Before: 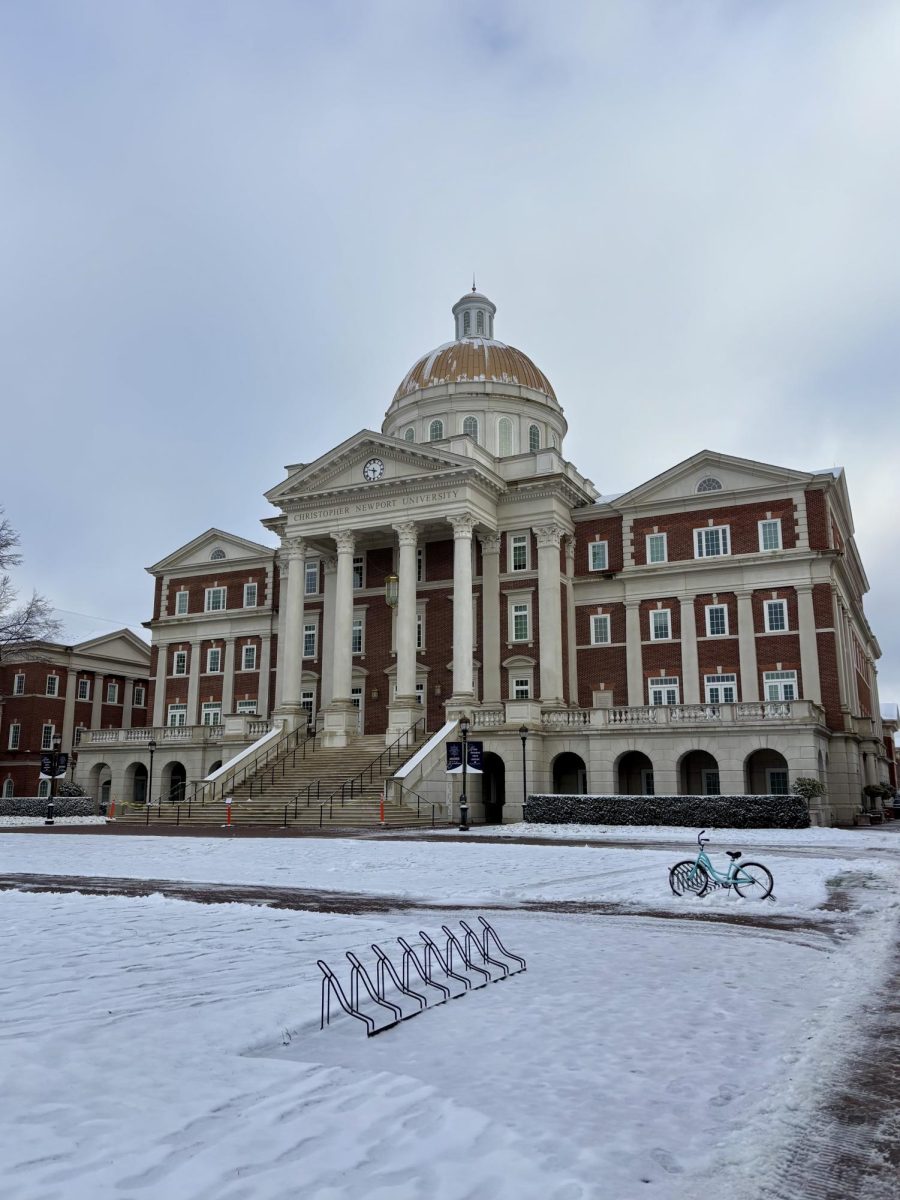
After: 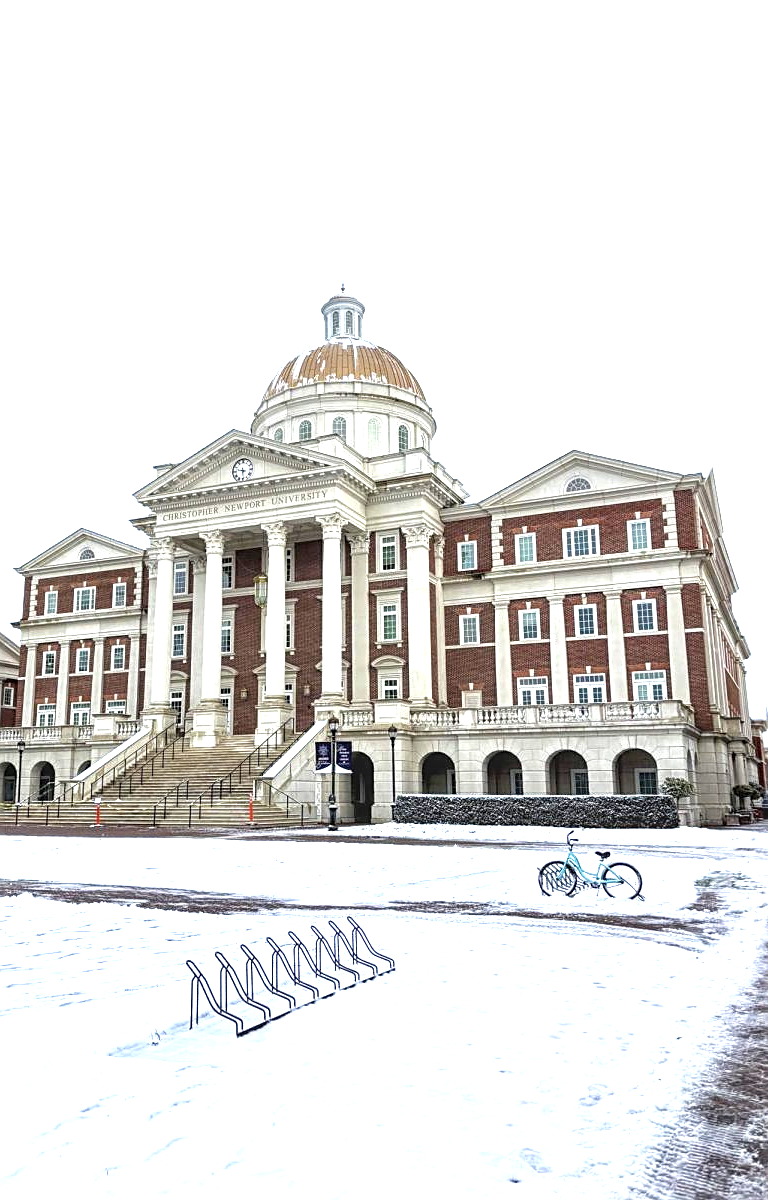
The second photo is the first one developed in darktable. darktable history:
exposure: black level correction 0, exposure 1.675 EV, compensate exposure bias true, compensate highlight preservation false
crop and rotate: left 14.584%
local contrast: on, module defaults
sharpen: on, module defaults
